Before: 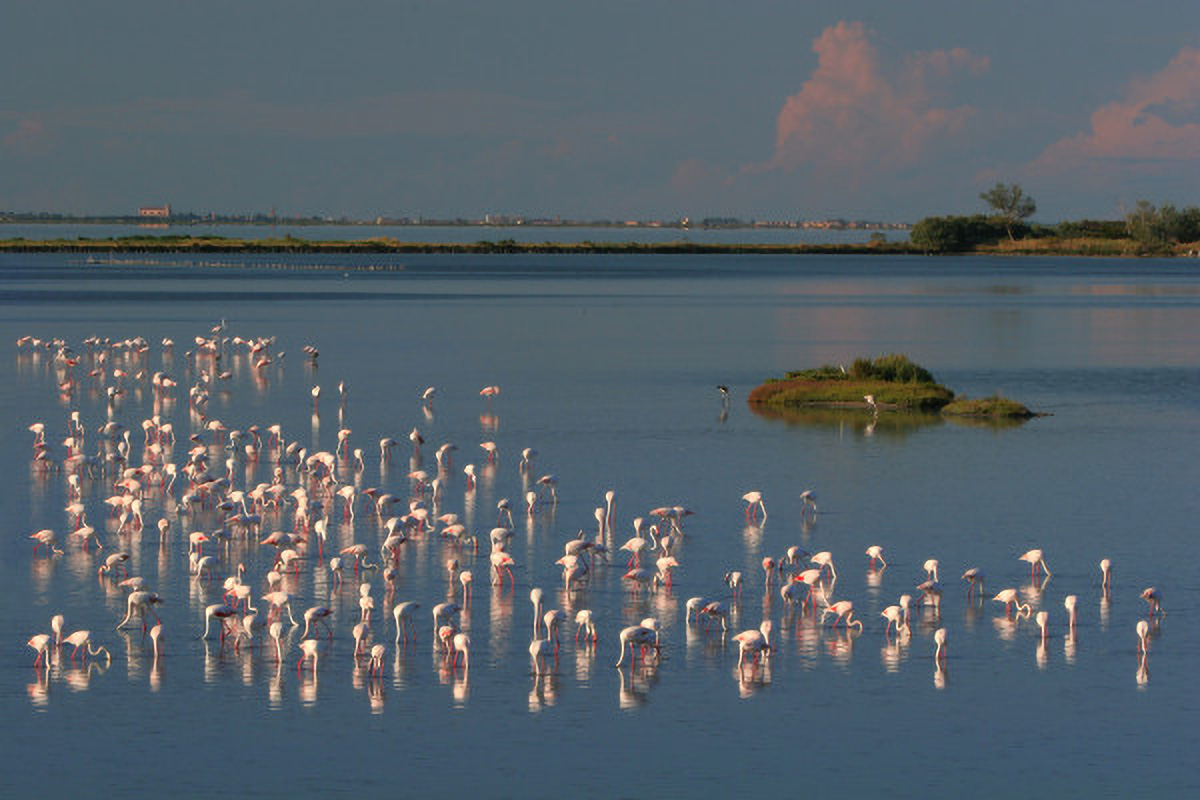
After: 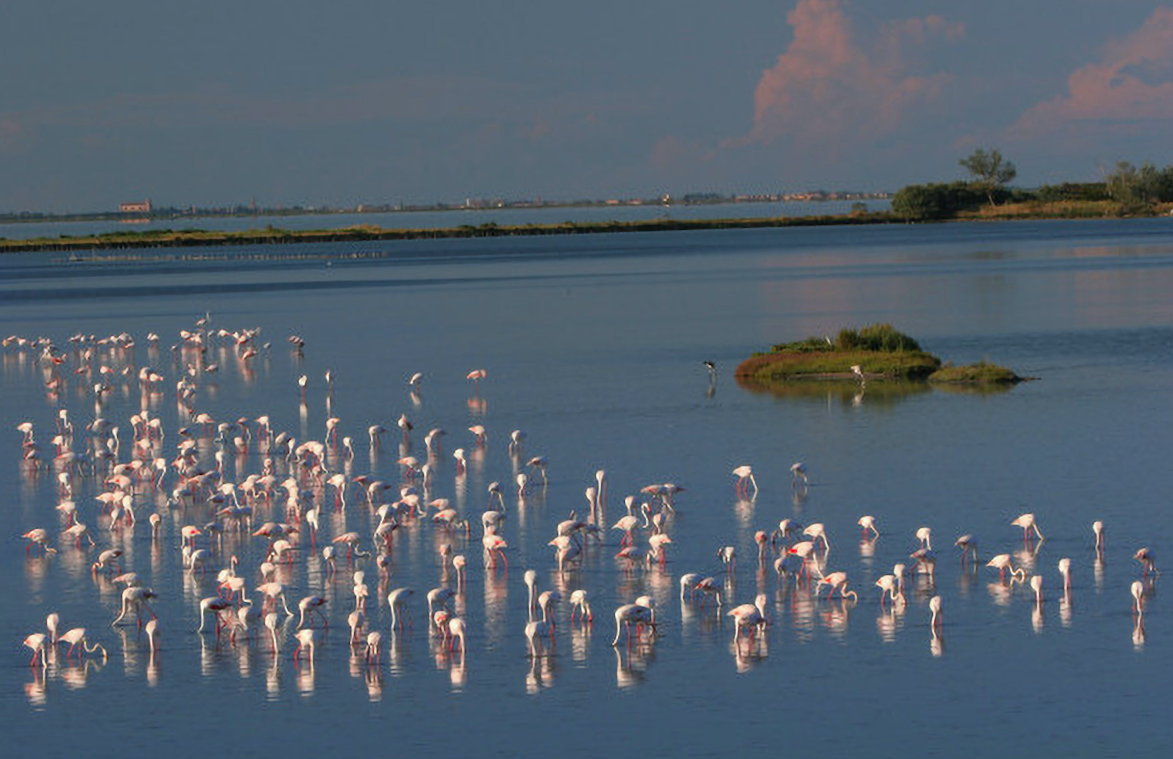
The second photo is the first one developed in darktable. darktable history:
rotate and perspective: rotation -2°, crop left 0.022, crop right 0.978, crop top 0.049, crop bottom 0.951
white balance: red 0.976, blue 1.04
